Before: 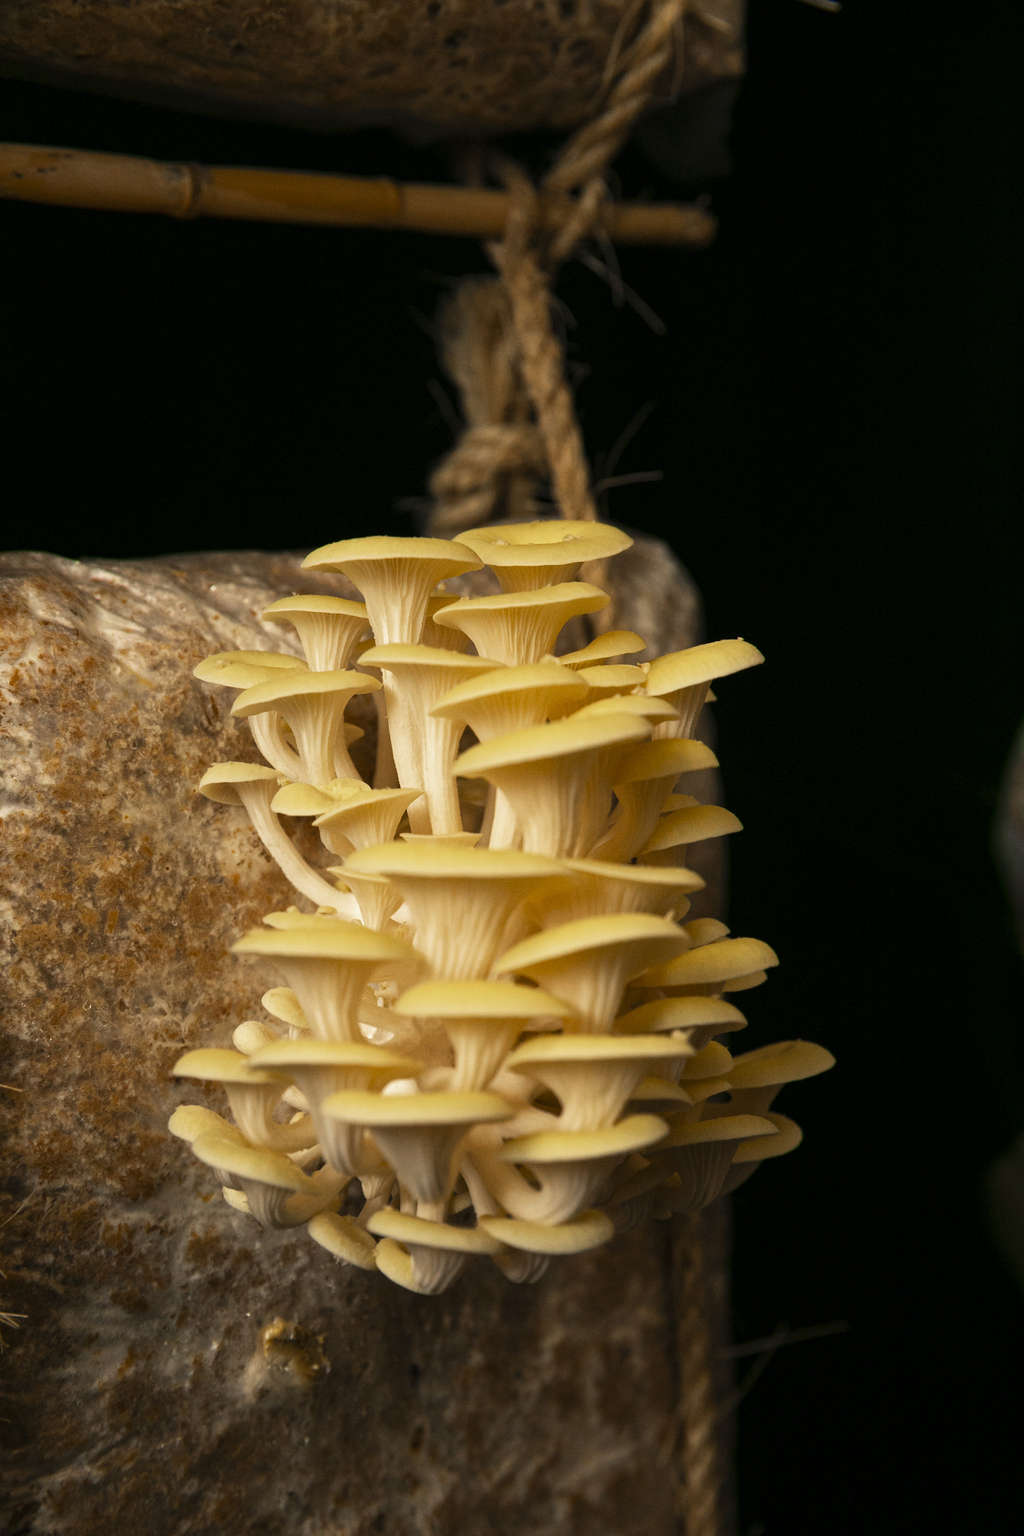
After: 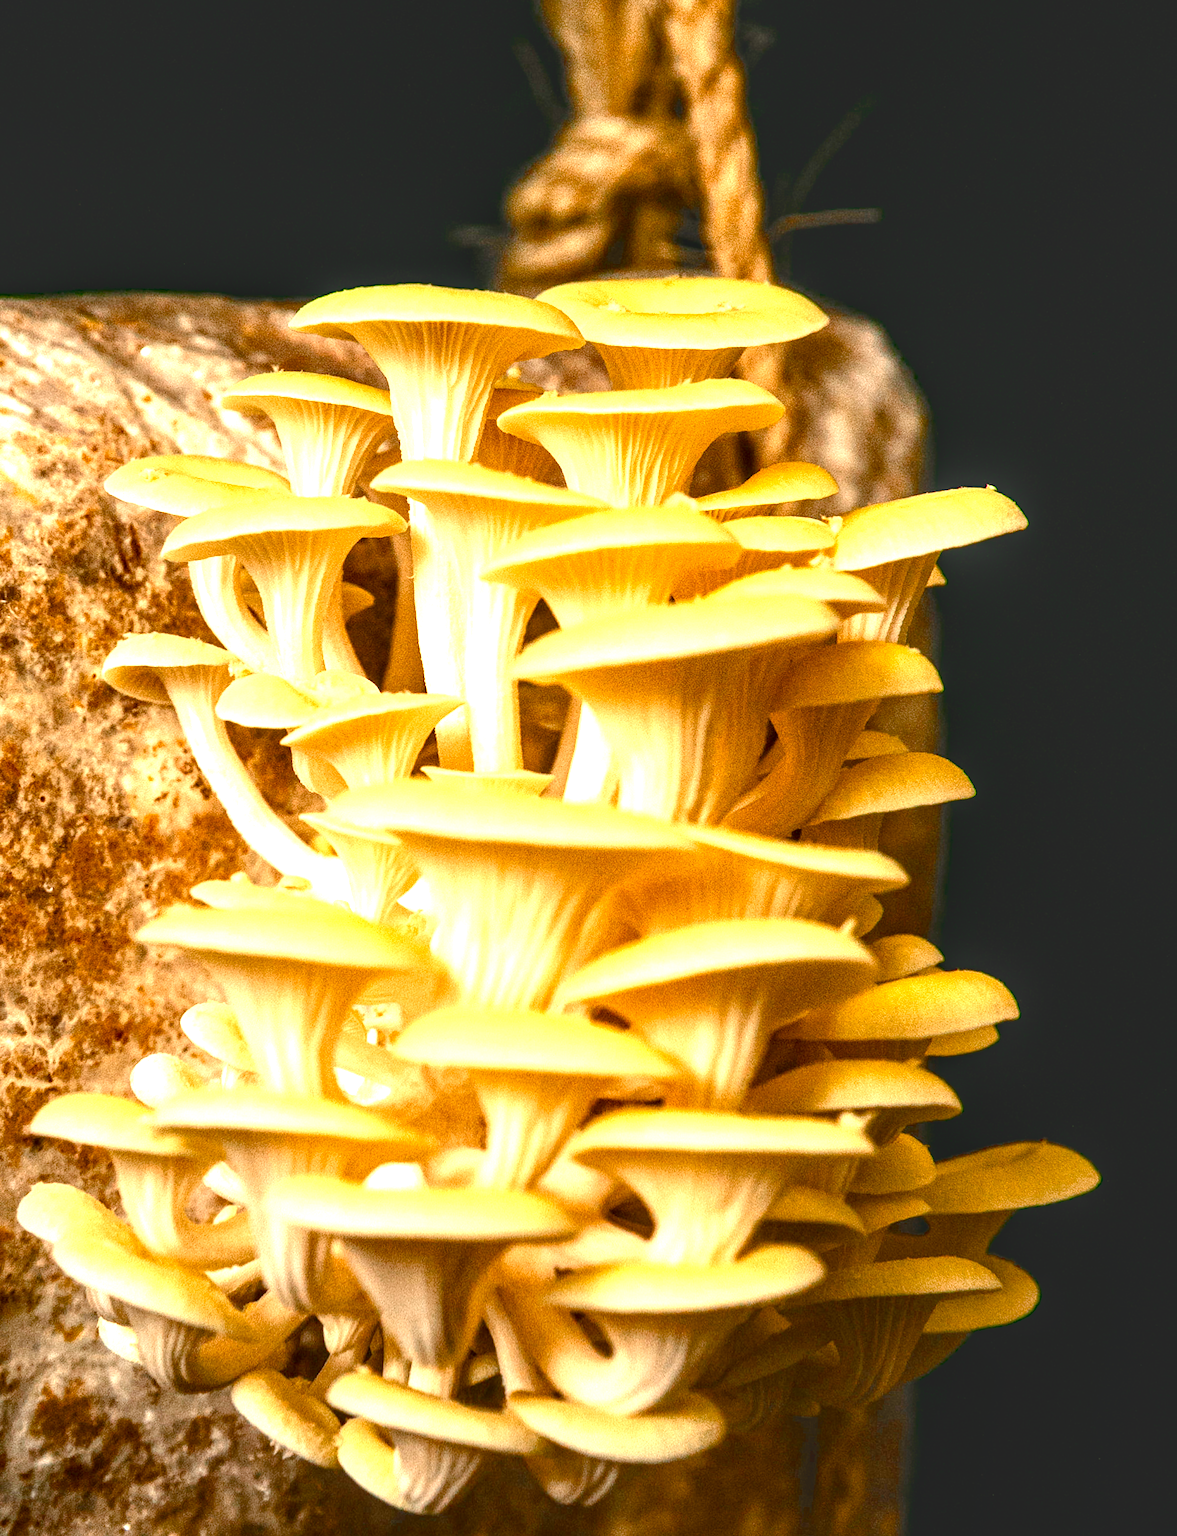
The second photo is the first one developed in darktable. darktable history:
crop and rotate: angle -3.68°, left 9.789%, top 20.404%, right 12.371%, bottom 11.918%
color balance rgb: global offset › luminance 1.472%, perceptual saturation grading › global saturation 20%, perceptual saturation grading › highlights -14.059%, perceptual saturation grading › shadows 50.057%, global vibrance -7.394%, contrast -13.525%, saturation formula JzAzBz (2021)
local contrast: highlights 63%, shadows 53%, detail 168%, midtone range 0.512
exposure: black level correction 0, exposure 1.69 EV, compensate highlight preservation false
